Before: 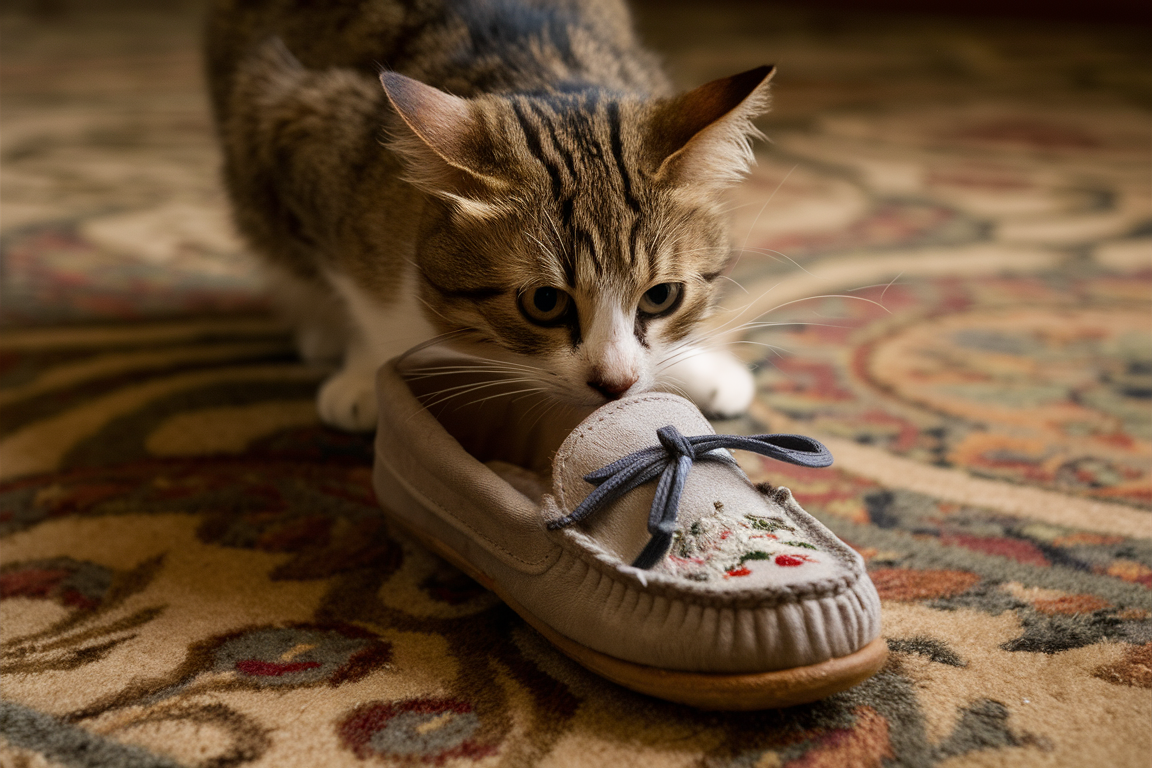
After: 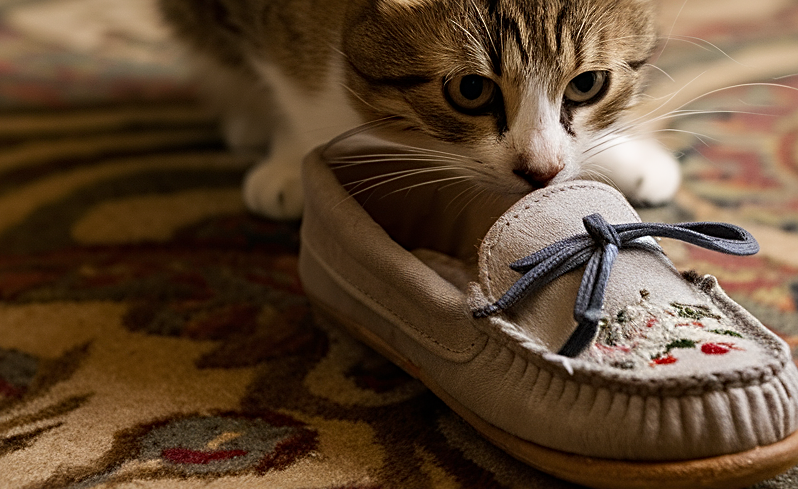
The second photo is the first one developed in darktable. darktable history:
sharpen: radius 2.767
crop: left 6.488%, top 27.668%, right 24.183%, bottom 8.656%
